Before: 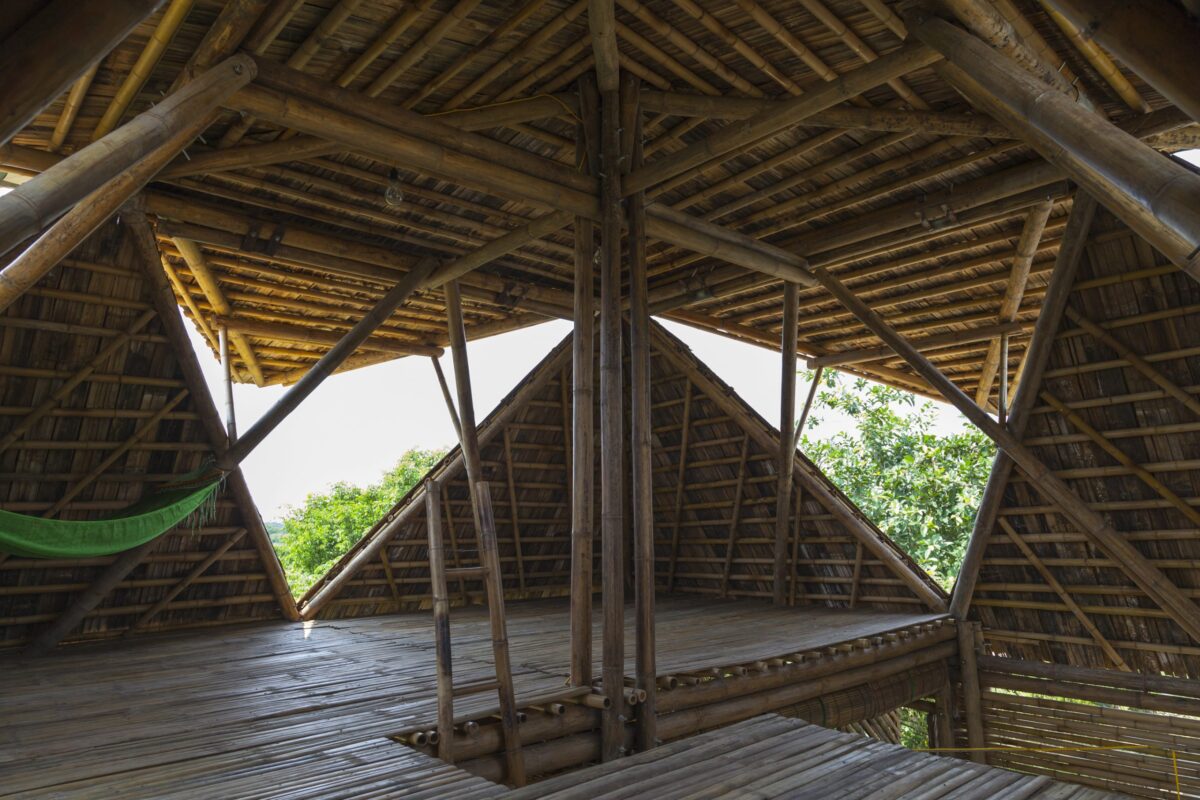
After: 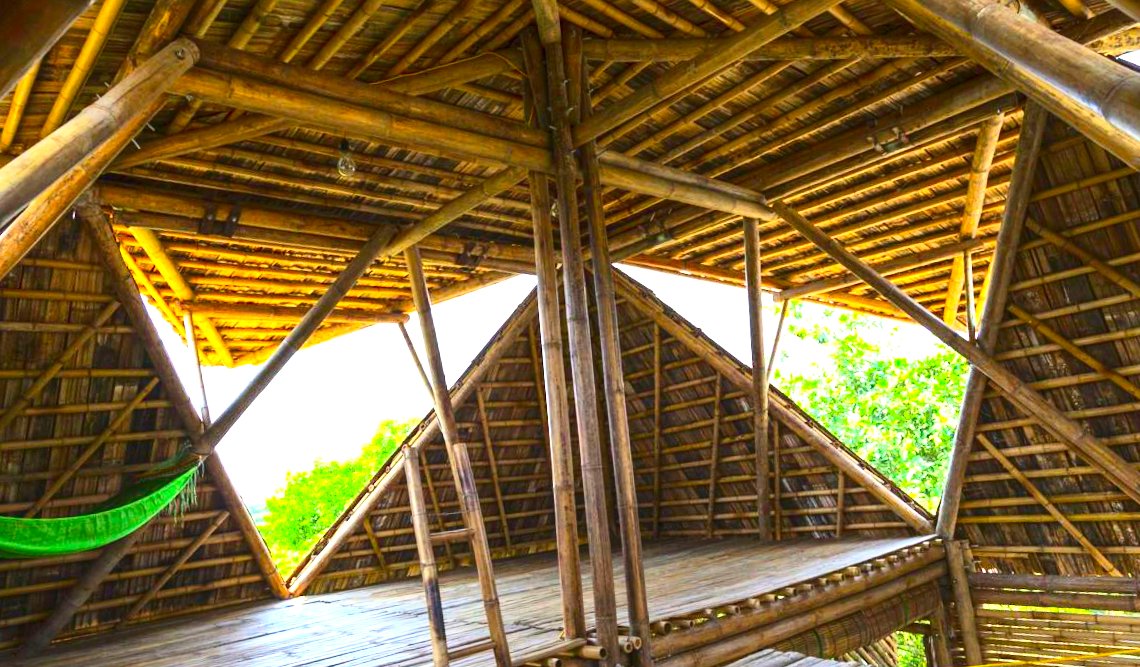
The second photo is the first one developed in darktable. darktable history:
rotate and perspective: rotation -5°, crop left 0.05, crop right 0.952, crop top 0.11, crop bottom 0.89
crop and rotate: top 0%, bottom 5.097%
exposure: black level correction 0.001, exposure 1.84 EV, compensate highlight preservation false
contrast brightness saturation: contrast 0.26, brightness 0.02, saturation 0.87
